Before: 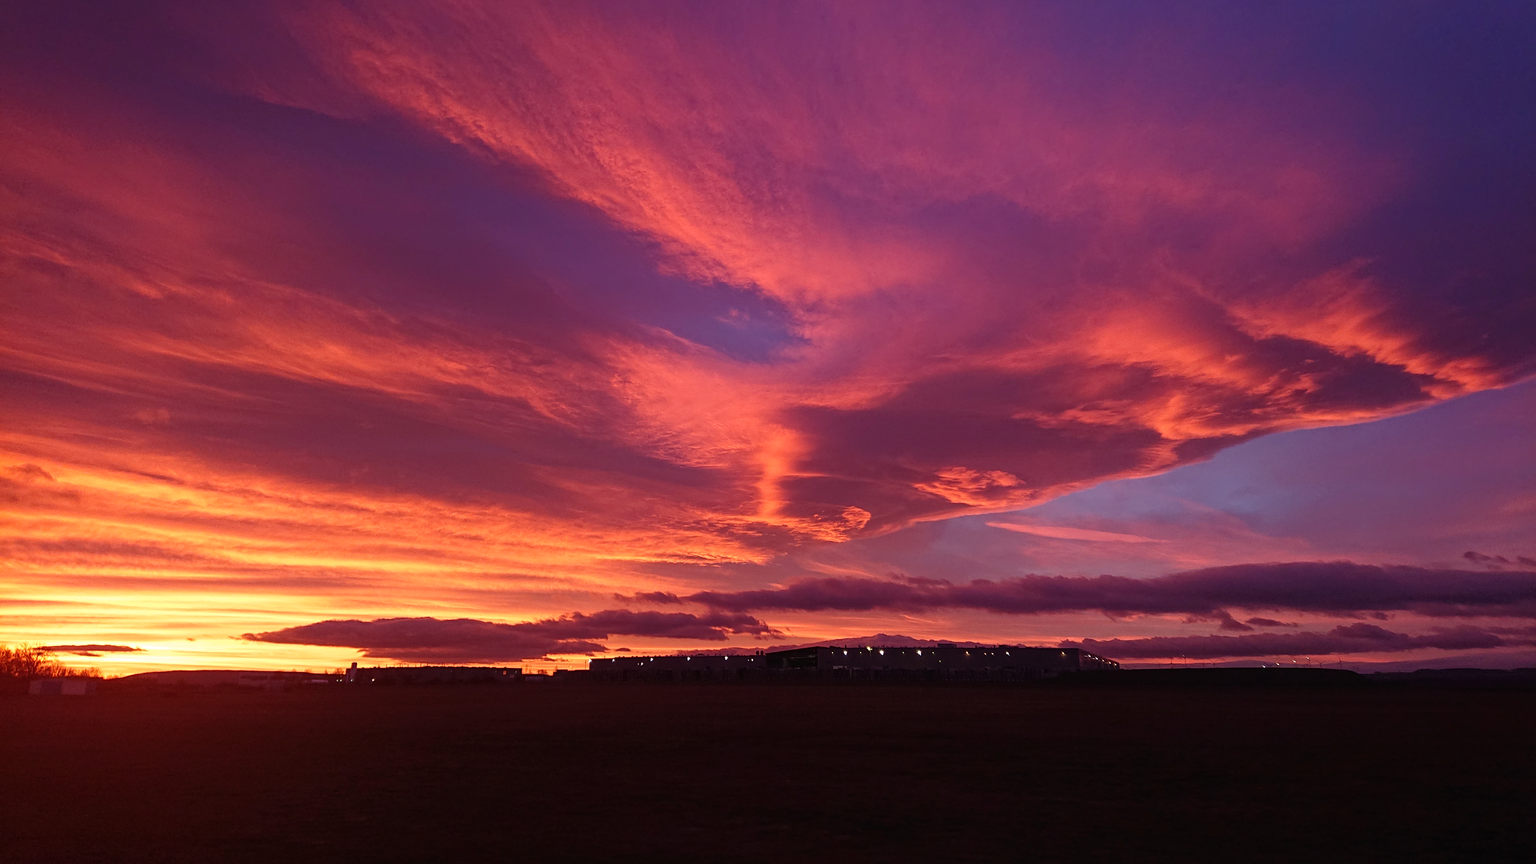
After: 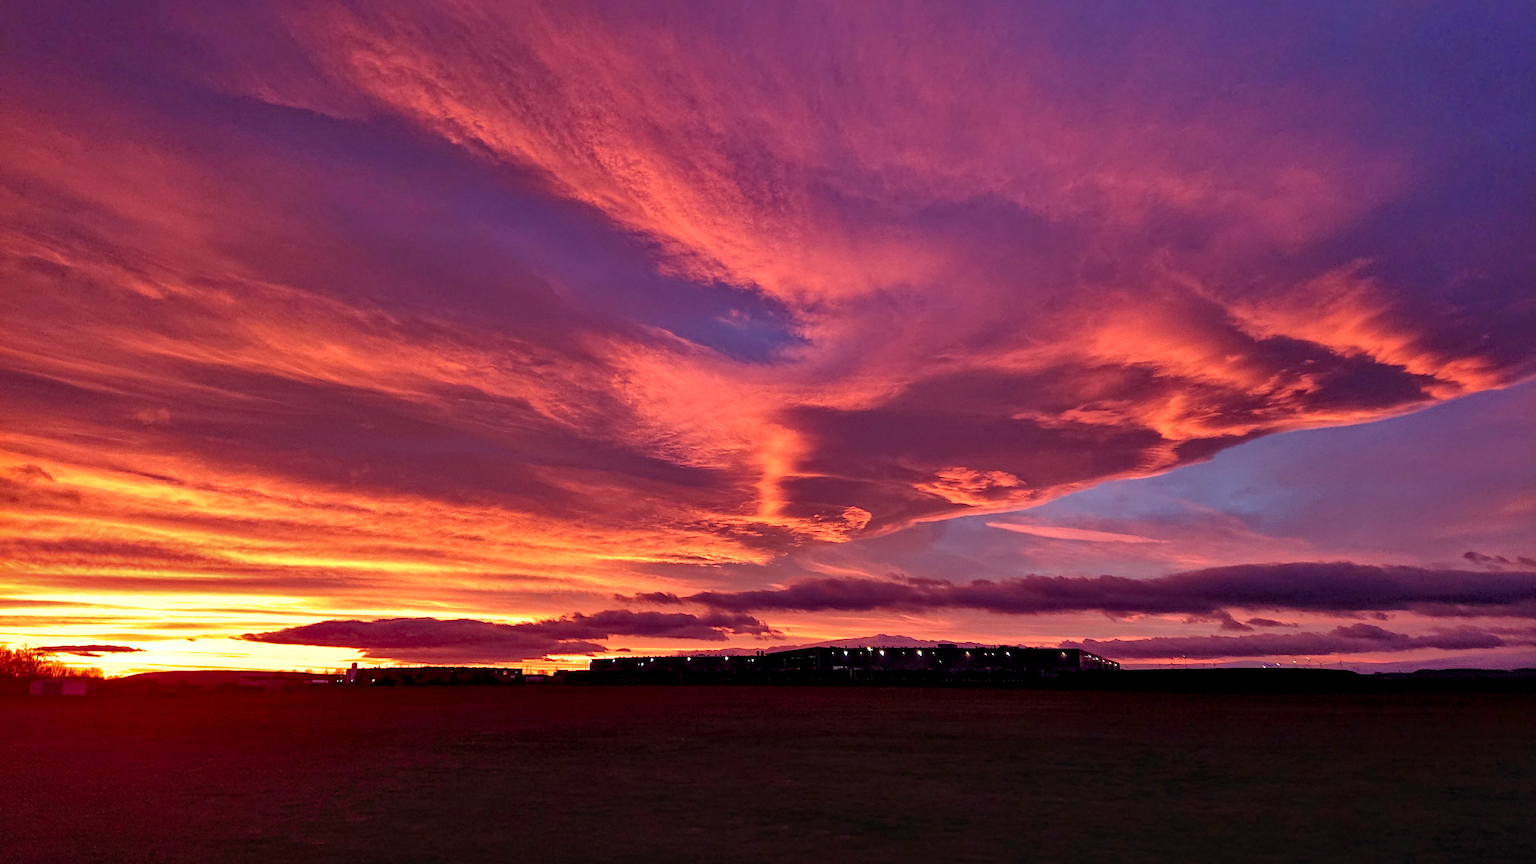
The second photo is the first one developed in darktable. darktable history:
shadows and highlights: on, module defaults
contrast equalizer: y [[0.6 ×6], [0.55 ×6], [0 ×6], [0 ×6], [0 ×6]]
